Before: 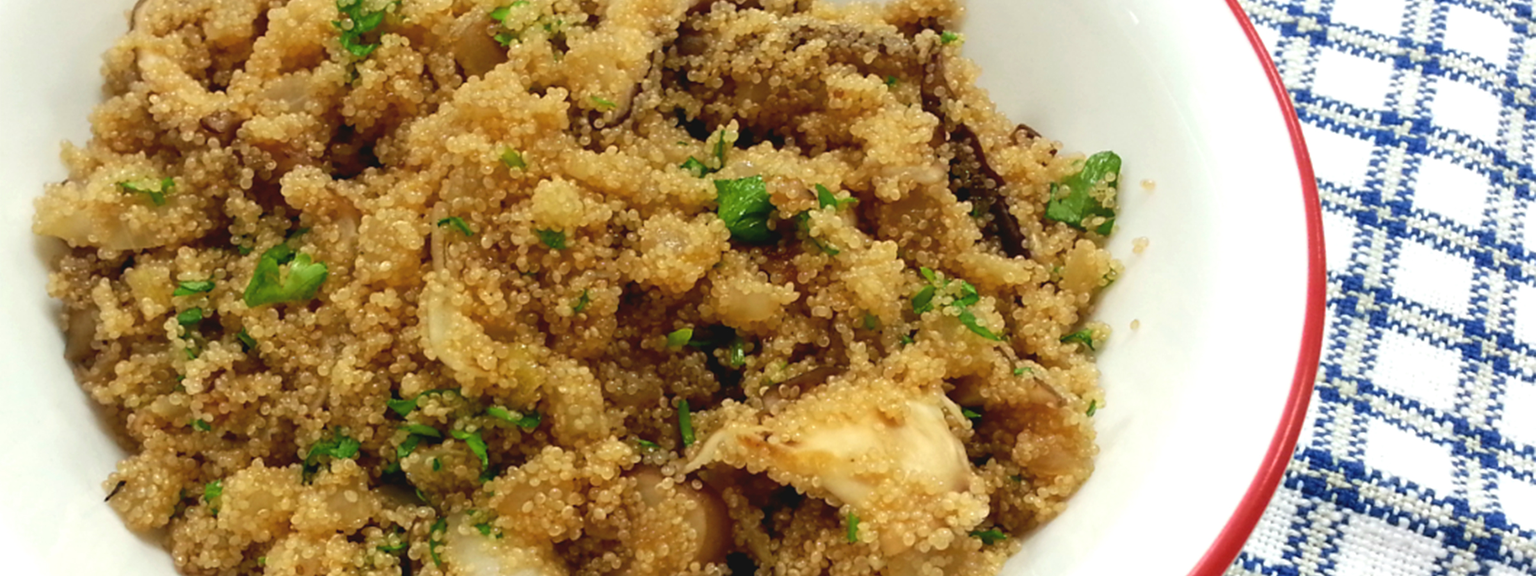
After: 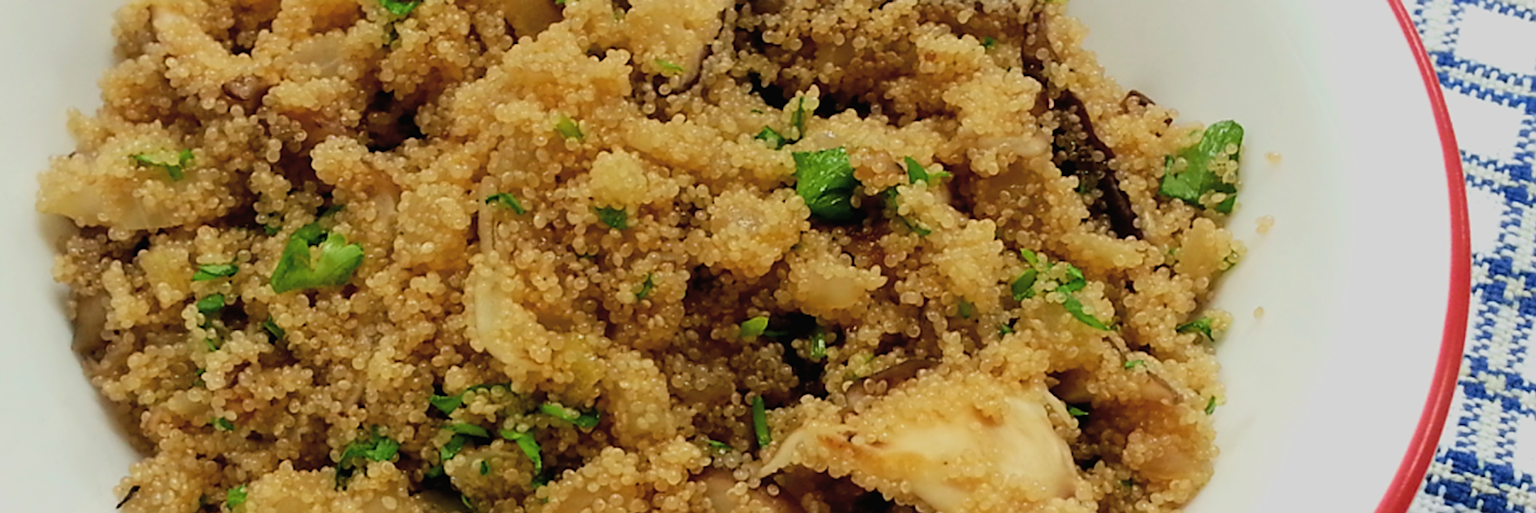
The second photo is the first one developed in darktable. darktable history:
sharpen: amount 0.496
crop: top 7.486%, right 9.813%, bottom 12.069%
filmic rgb: black relative exposure -7.65 EV, white relative exposure 4.56 EV, hardness 3.61, color science v6 (2022)
